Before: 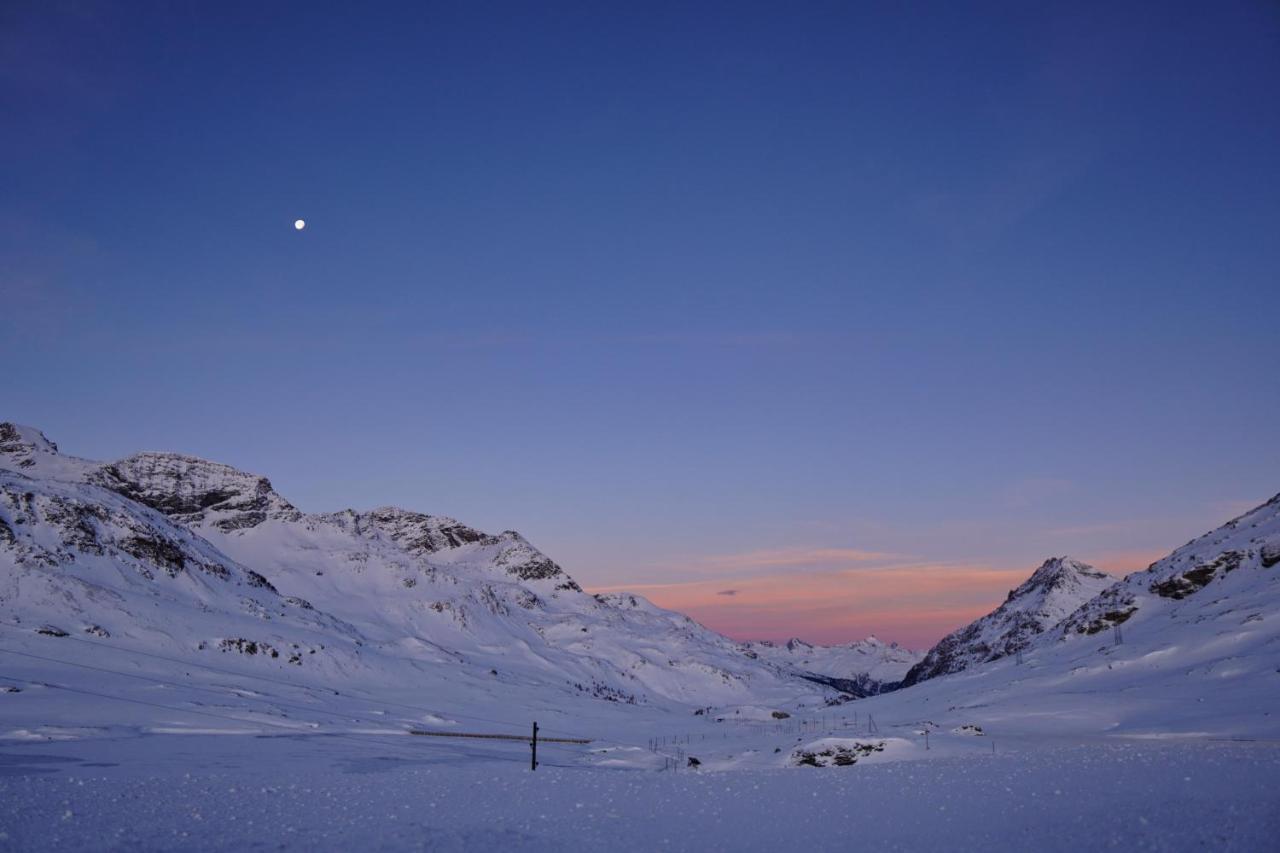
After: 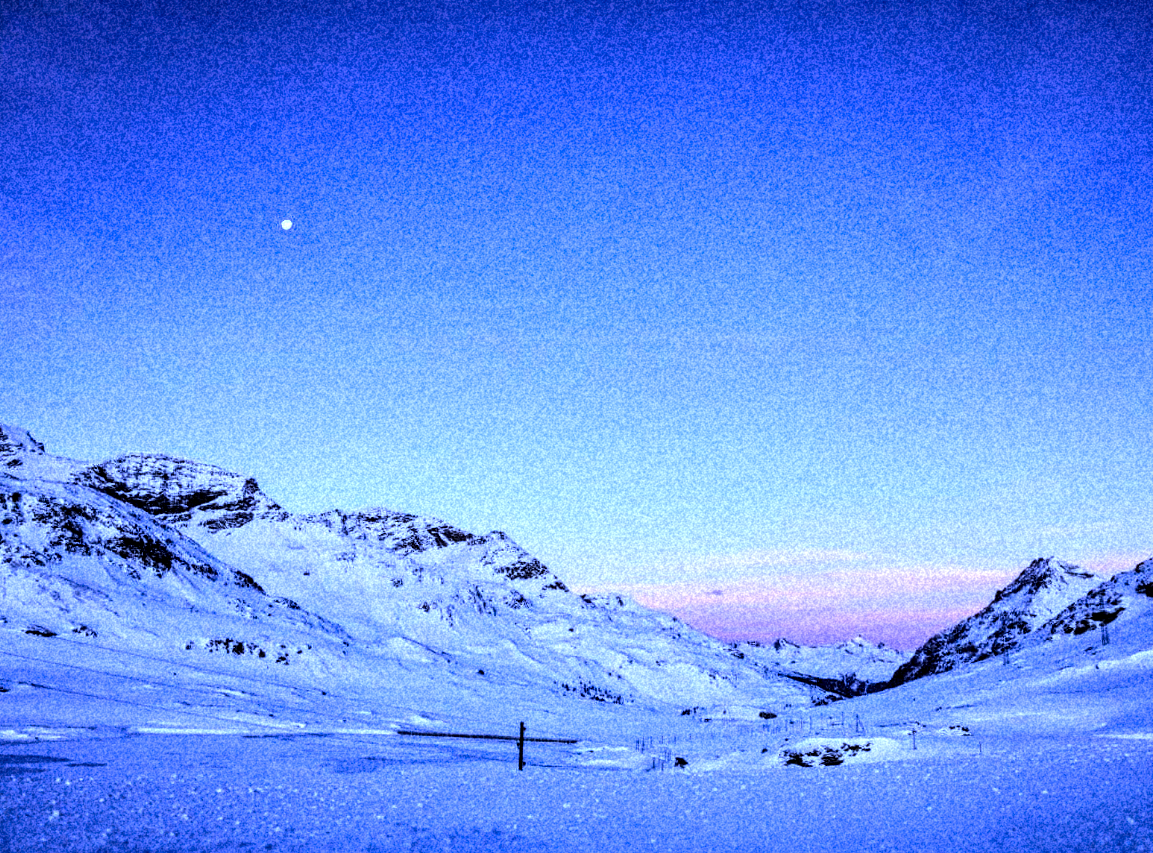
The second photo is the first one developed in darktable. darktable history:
local contrast: highlights 60%, shadows 60%, detail 160%
crop and rotate: left 1.088%, right 8.807%
grain: coarseness 46.9 ISO, strength 50.21%, mid-tones bias 0%
rgb curve: curves: ch0 [(0, 0) (0.21, 0.15) (0.24, 0.21) (0.5, 0.75) (0.75, 0.96) (0.89, 0.99) (1, 1)]; ch1 [(0, 0.02) (0.21, 0.13) (0.25, 0.2) (0.5, 0.67) (0.75, 0.9) (0.89, 0.97) (1, 1)]; ch2 [(0, 0.02) (0.21, 0.13) (0.25, 0.2) (0.5, 0.67) (0.75, 0.9) (0.89, 0.97) (1, 1)], compensate middle gray true
white balance: red 0.766, blue 1.537
